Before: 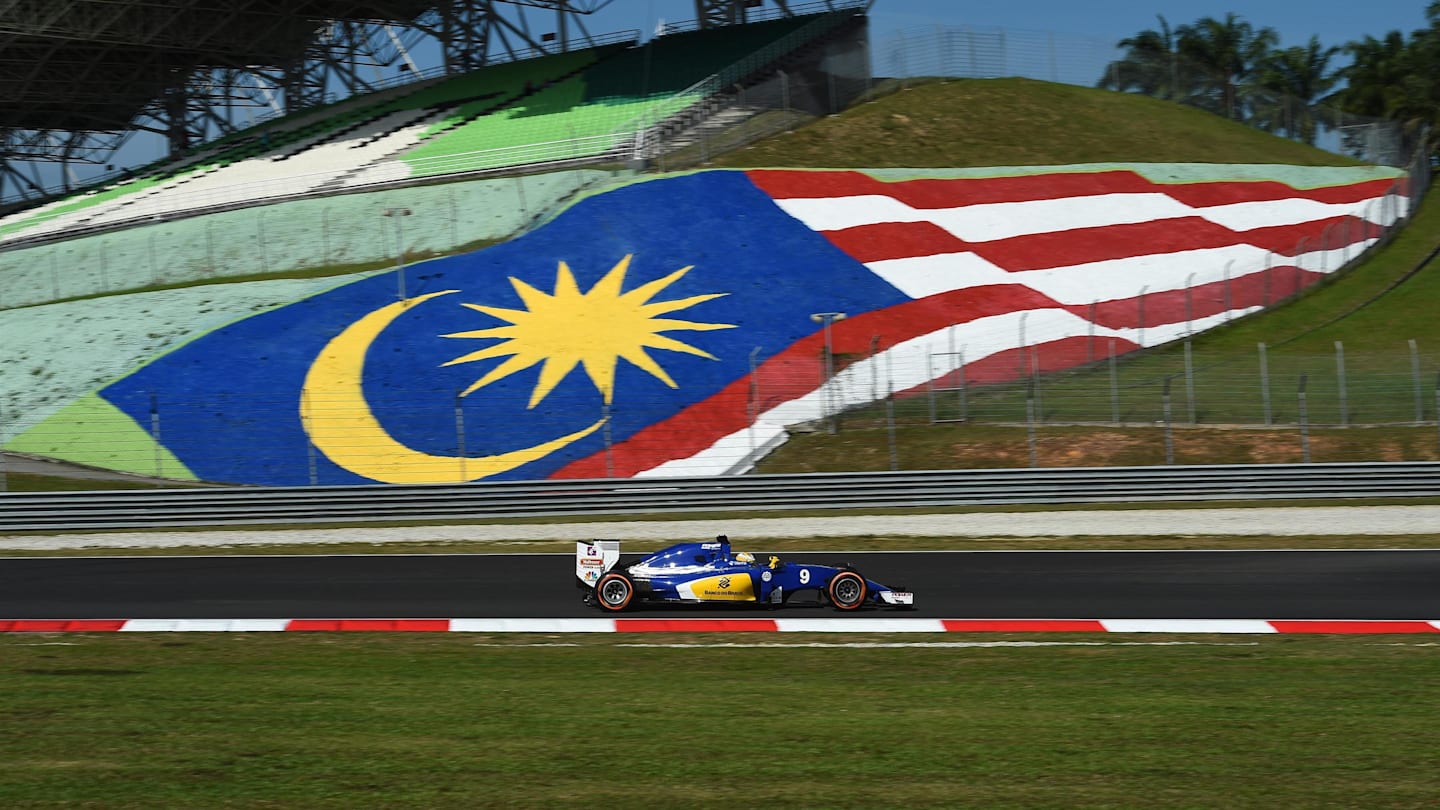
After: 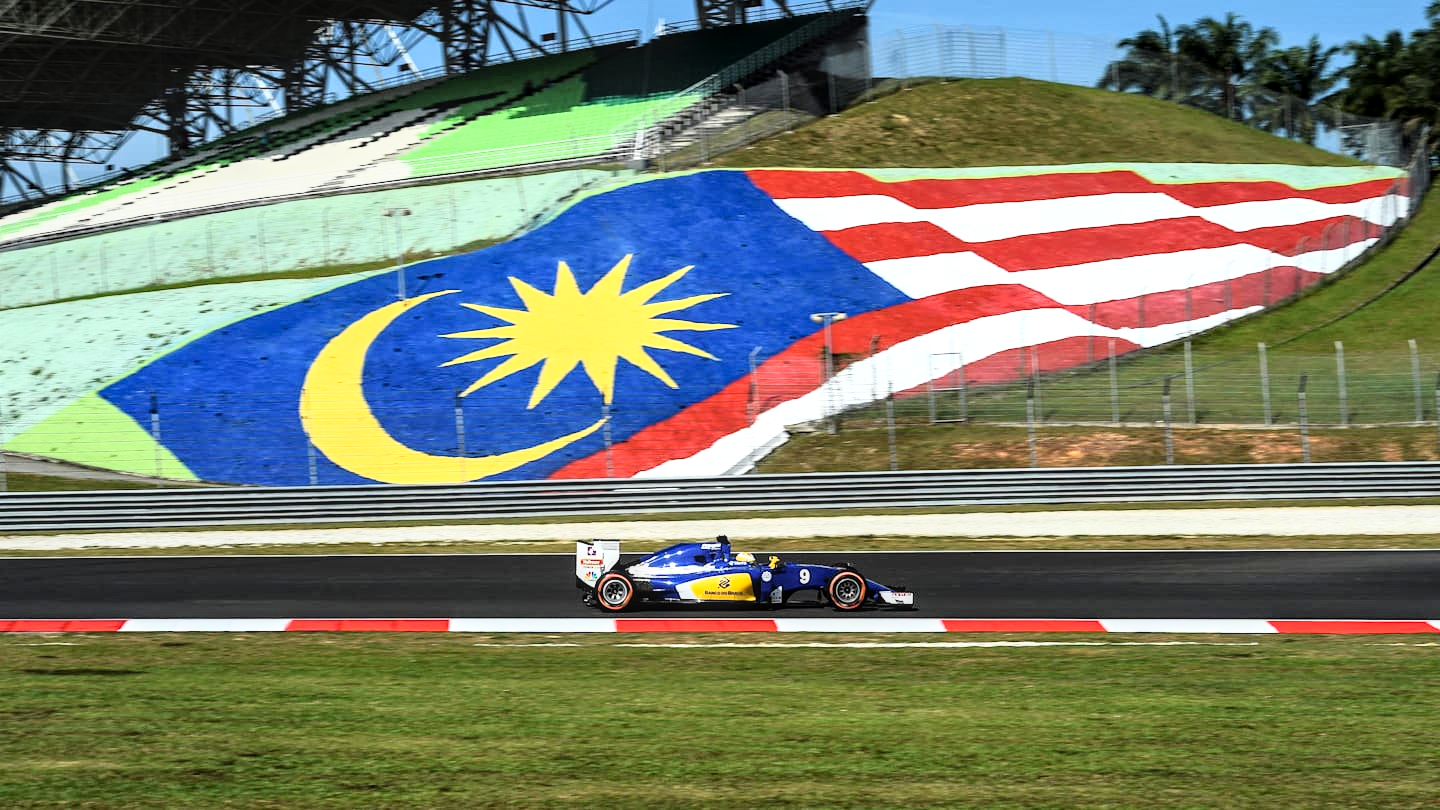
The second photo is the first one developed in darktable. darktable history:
base curve: curves: ch0 [(0, 0) (0.012, 0.01) (0.073, 0.168) (0.31, 0.711) (0.645, 0.957) (1, 1)]
local contrast: detail 130%
